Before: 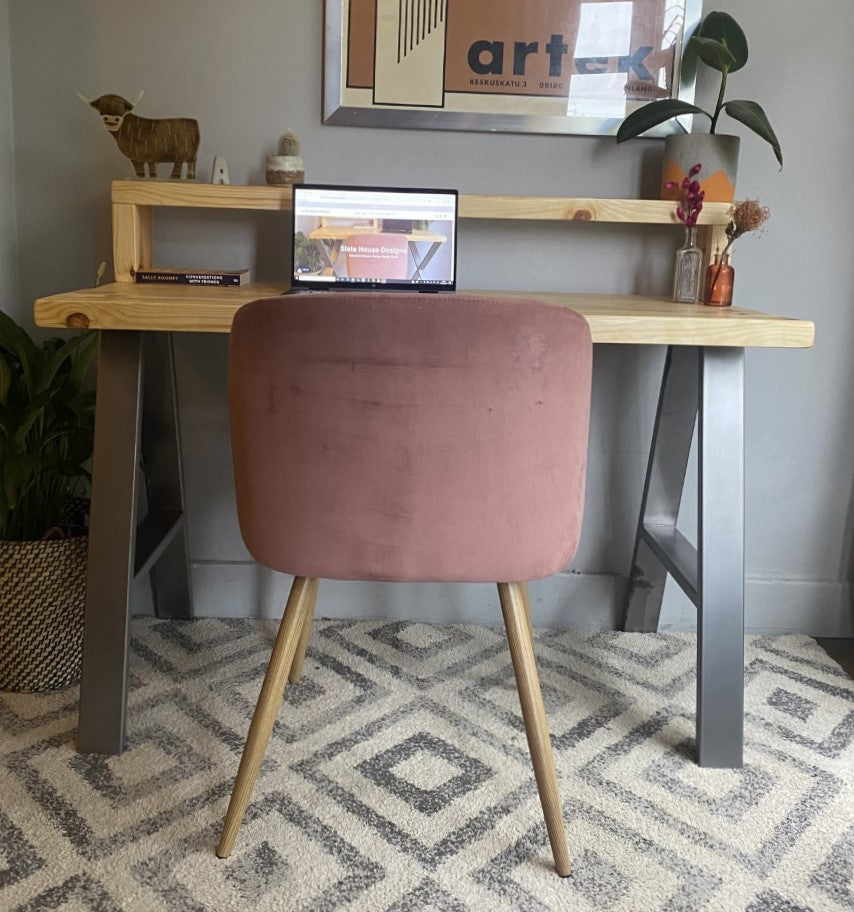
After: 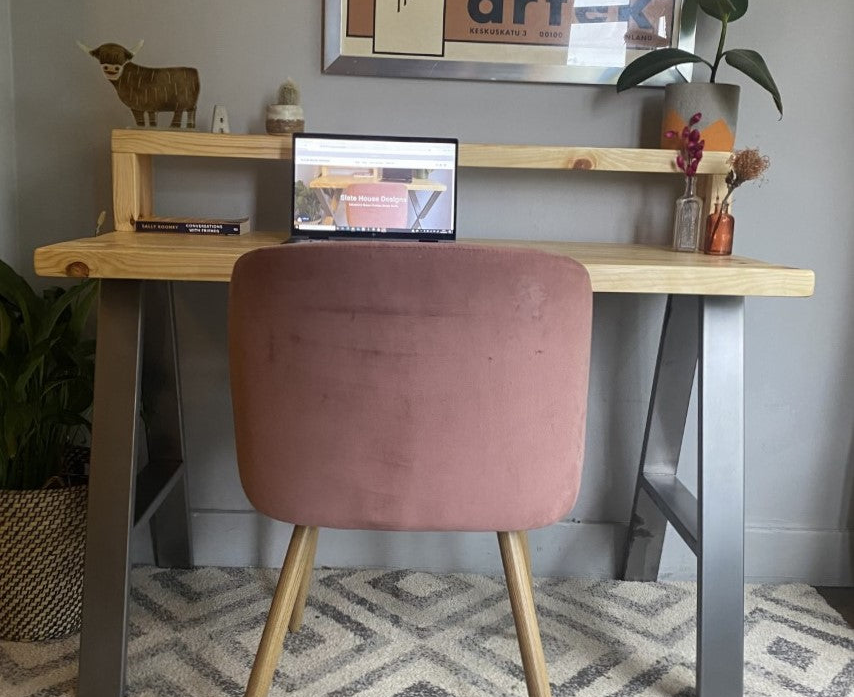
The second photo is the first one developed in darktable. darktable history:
crop: top 5.655%, bottom 17.829%
